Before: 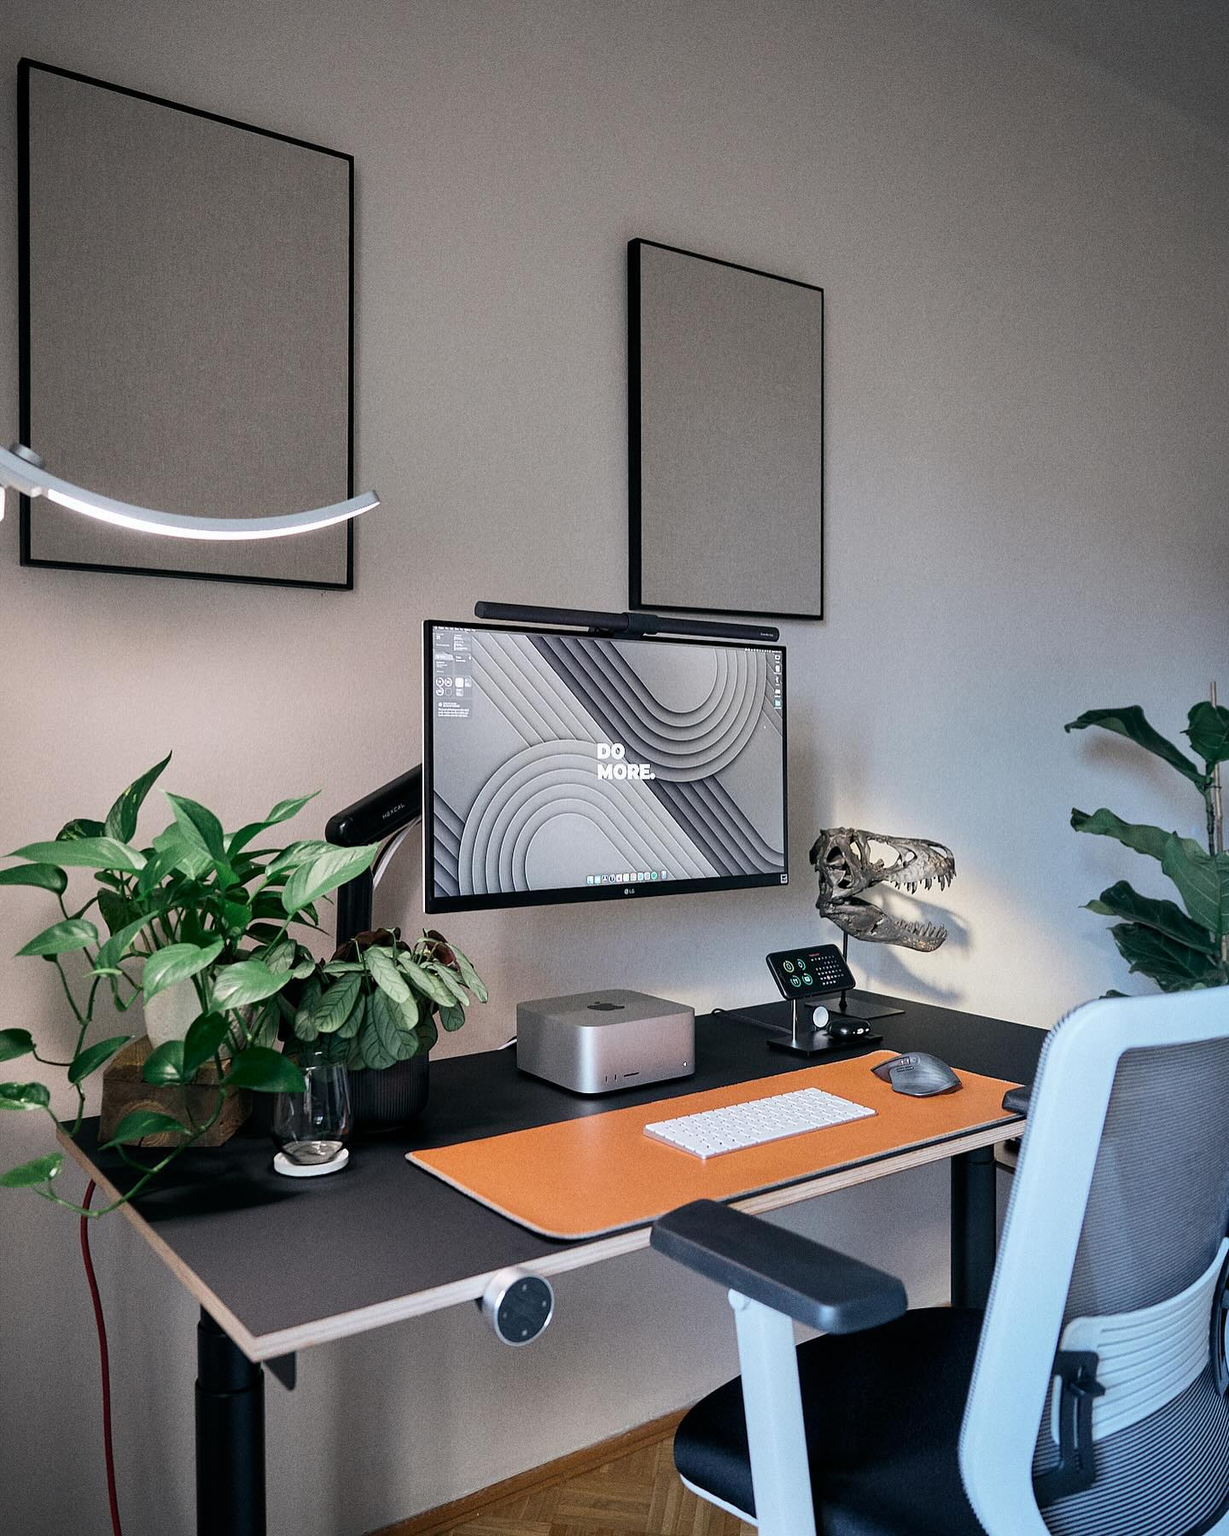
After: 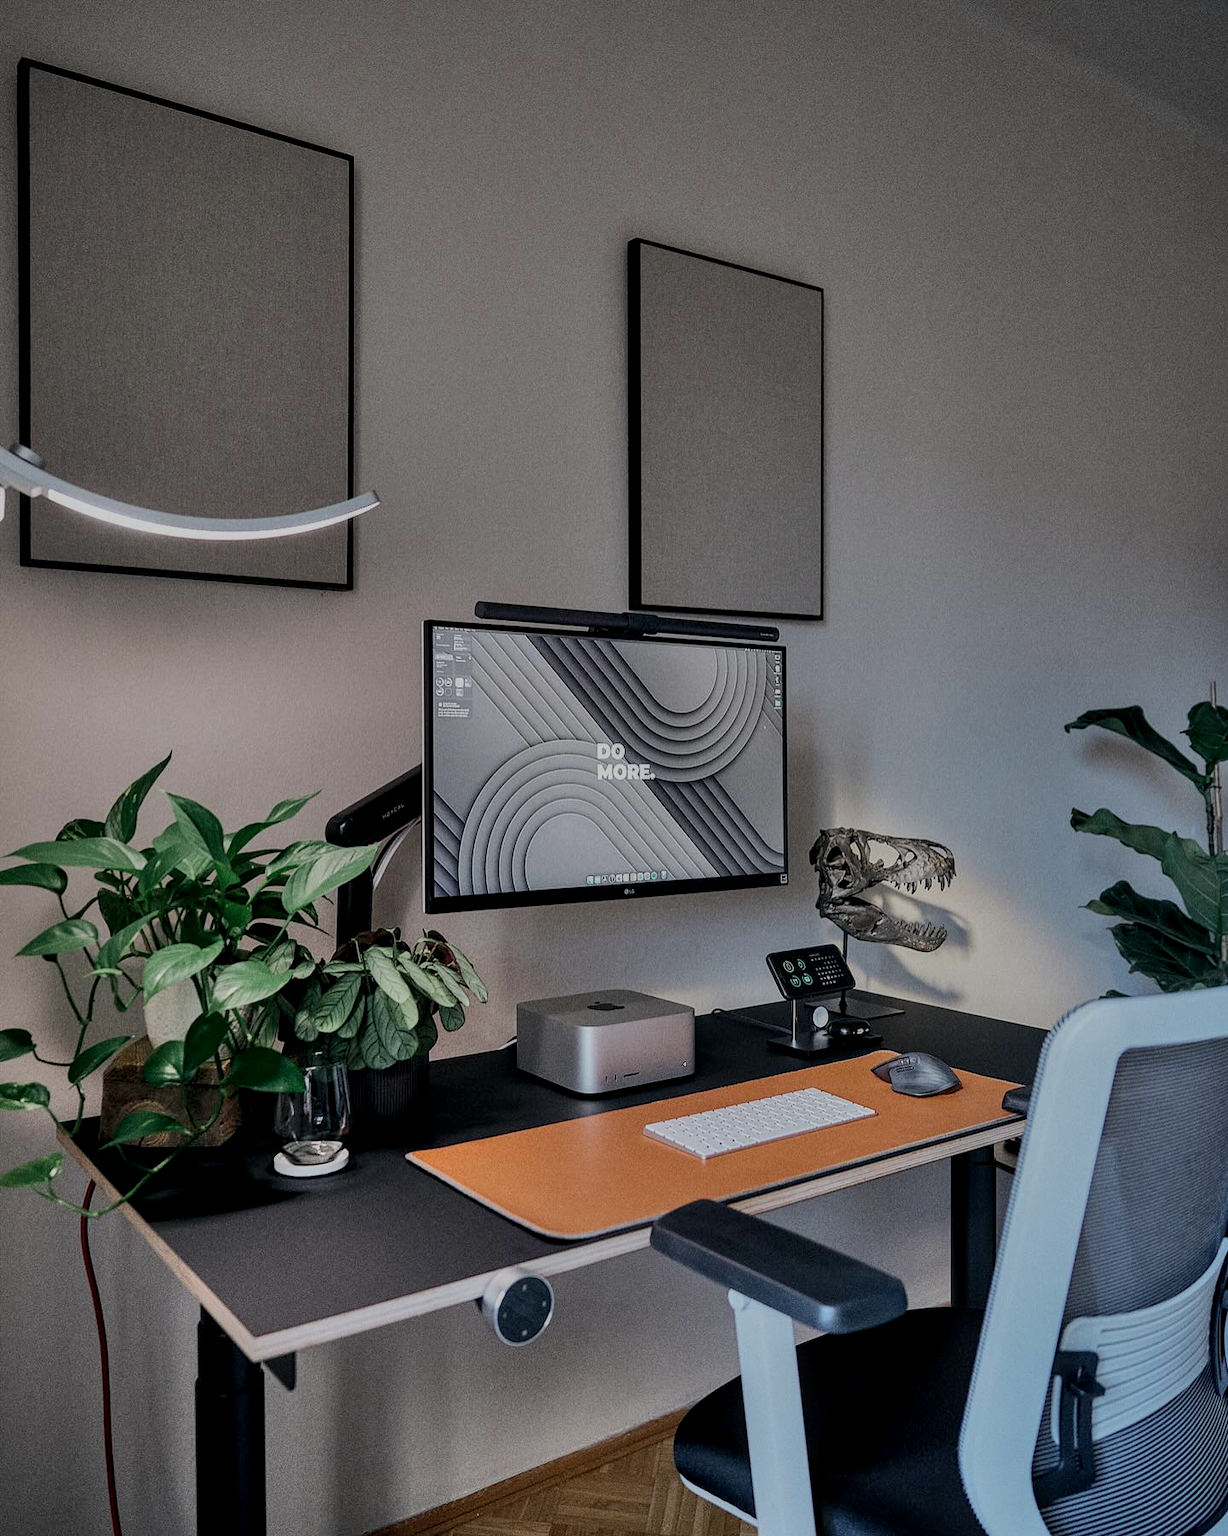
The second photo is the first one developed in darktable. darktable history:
shadows and highlights: shadows 53, soften with gaussian
local contrast: detail 130%
exposure: exposure -1 EV, compensate highlight preservation false
